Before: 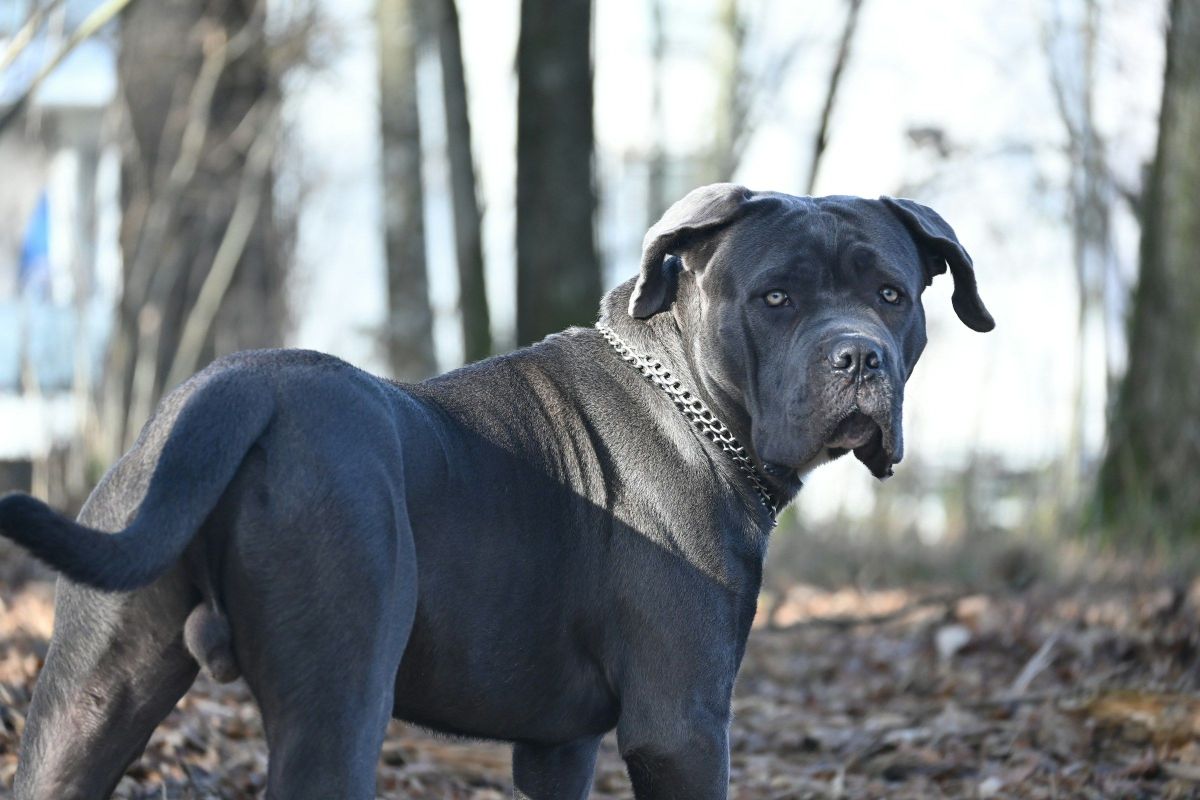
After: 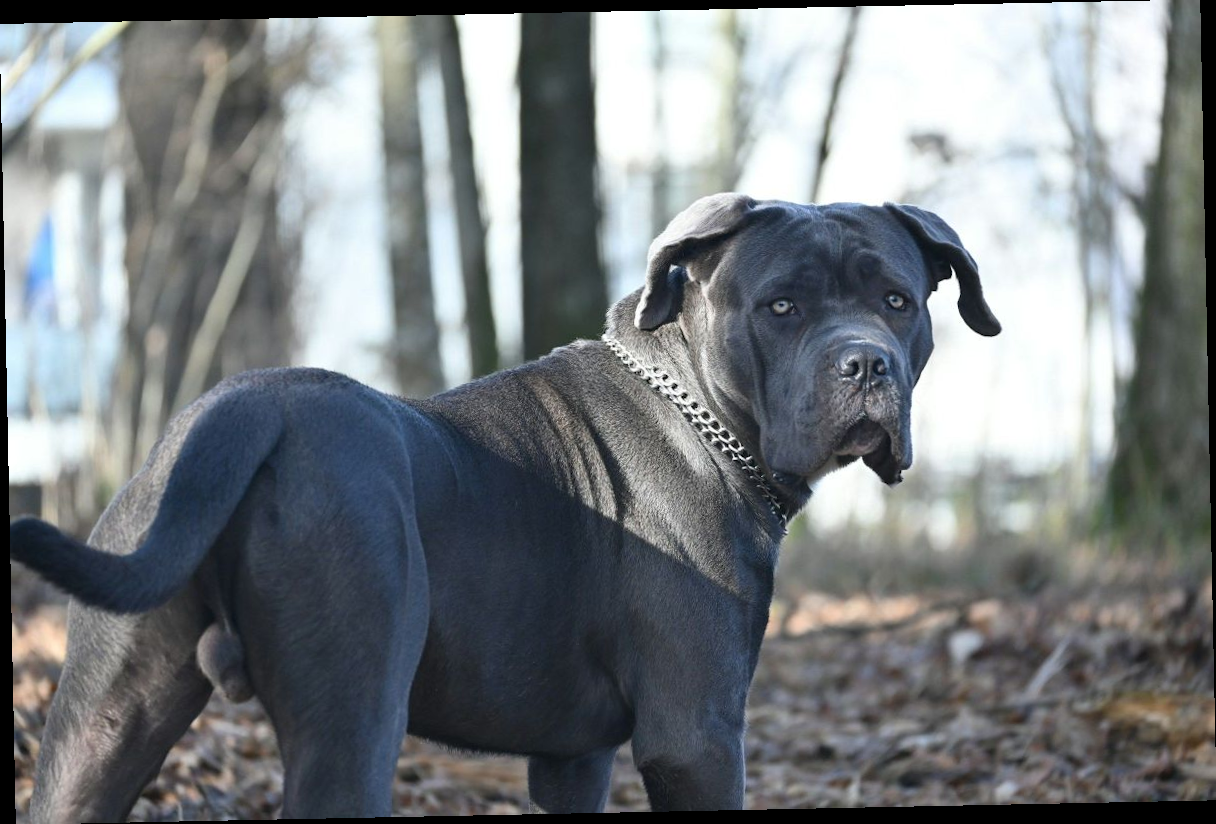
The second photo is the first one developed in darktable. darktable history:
rotate and perspective: rotation -1.17°, automatic cropping off
